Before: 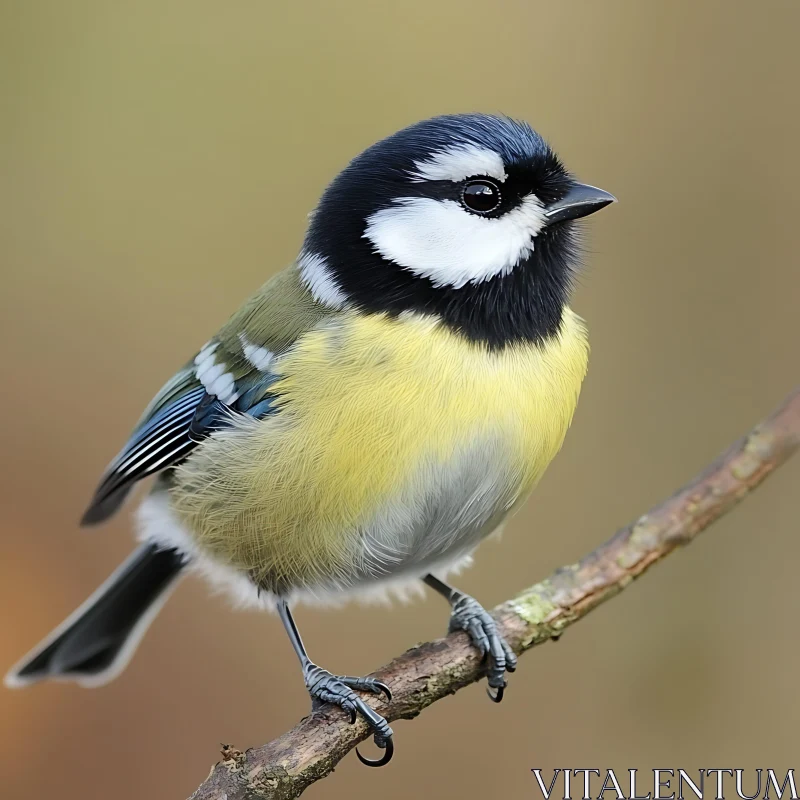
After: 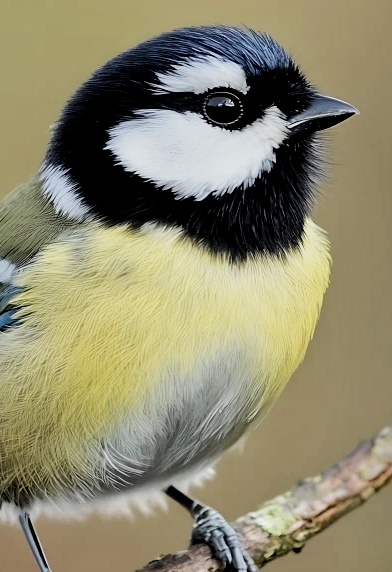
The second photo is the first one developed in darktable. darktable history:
crop: left 32.281%, top 11.002%, right 18.6%, bottom 17.474%
exposure: compensate highlight preservation false
filmic rgb: black relative exposure -5.11 EV, white relative exposure 3.96 EV, hardness 2.88, contrast 1.192, highlights saturation mix -30.15%
local contrast: mode bilateral grid, contrast 19, coarseness 21, detail 150%, midtone range 0.2
